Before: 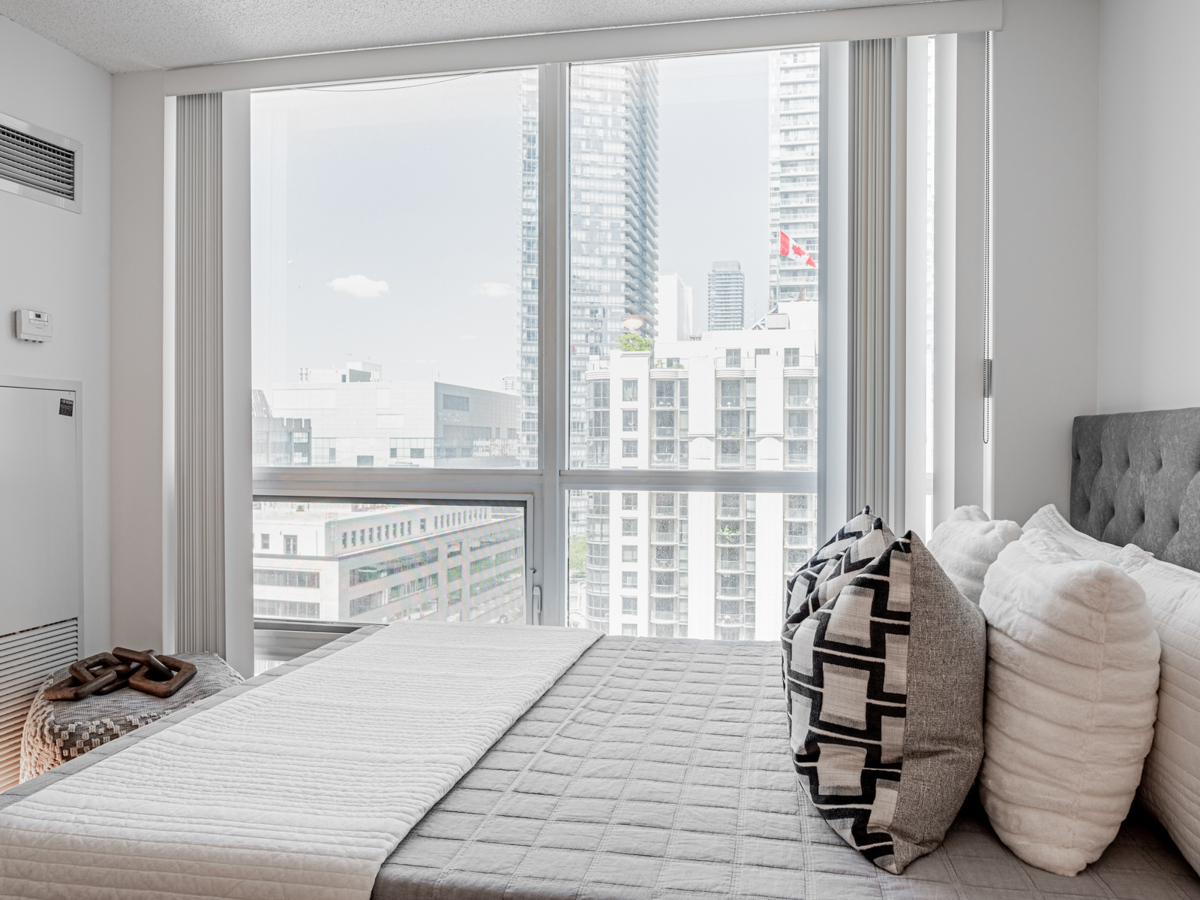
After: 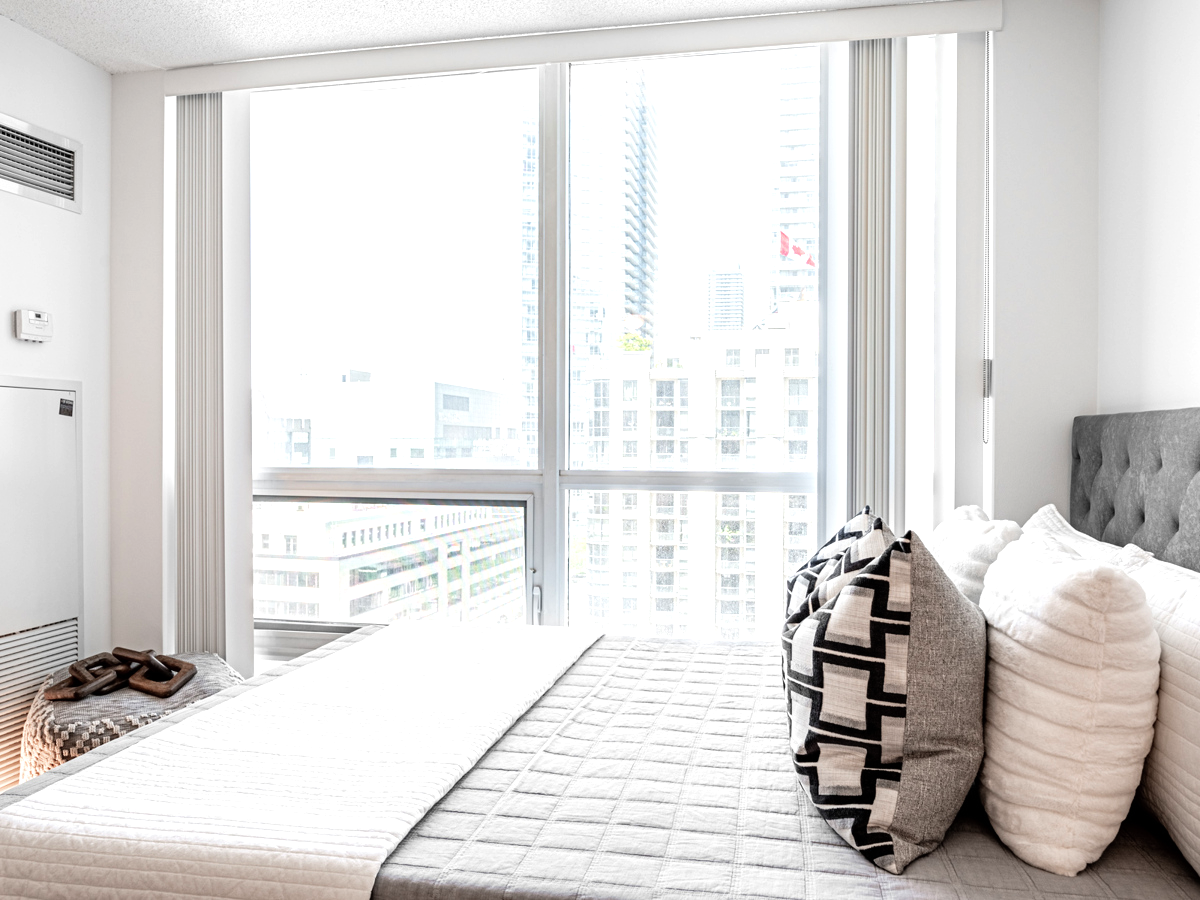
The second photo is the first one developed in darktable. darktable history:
tone equalizer: -8 EV -0.751 EV, -7 EV -0.739 EV, -6 EV -0.608 EV, -5 EV -0.402 EV, -3 EV 0.374 EV, -2 EV 0.6 EV, -1 EV 0.682 EV, +0 EV 0.74 EV
